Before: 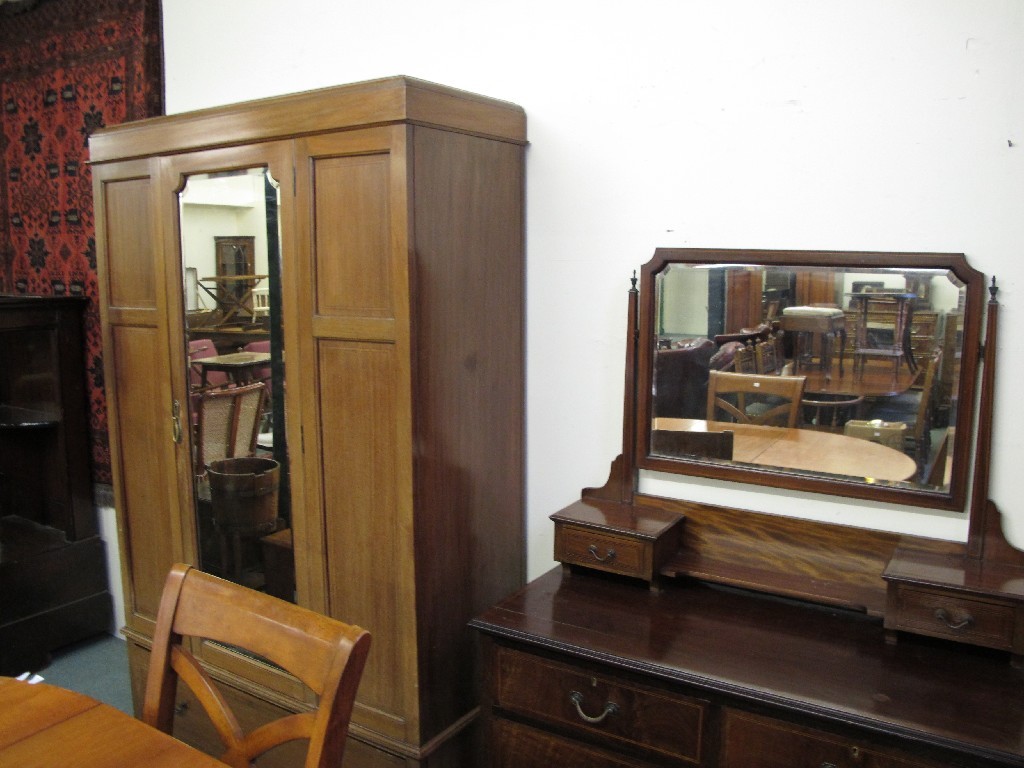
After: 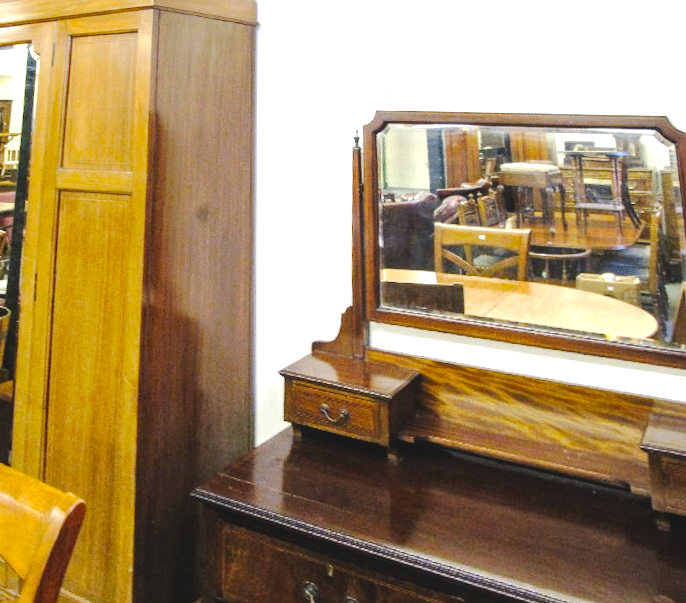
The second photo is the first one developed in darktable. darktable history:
crop: left 19.159%, top 9.58%, bottom 9.58%
local contrast: on, module defaults
tone curve: curves: ch0 [(0, 0) (0.003, 0.076) (0.011, 0.081) (0.025, 0.084) (0.044, 0.092) (0.069, 0.1) (0.1, 0.117) (0.136, 0.144) (0.177, 0.186) (0.224, 0.237) (0.277, 0.306) (0.335, 0.39) (0.399, 0.494) (0.468, 0.574) (0.543, 0.666) (0.623, 0.722) (0.709, 0.79) (0.801, 0.855) (0.898, 0.926) (1, 1)], preserve colors none
tone equalizer: on, module defaults
color contrast: green-magenta contrast 0.85, blue-yellow contrast 1.25, unbound 0
exposure: black level correction 0, exposure 0.9 EV, compensate exposure bias true, compensate highlight preservation false
rotate and perspective: rotation 0.72°, lens shift (vertical) -0.352, lens shift (horizontal) -0.051, crop left 0.152, crop right 0.859, crop top 0.019, crop bottom 0.964
color balance rgb: perceptual saturation grading › global saturation 10%, global vibrance 10%
